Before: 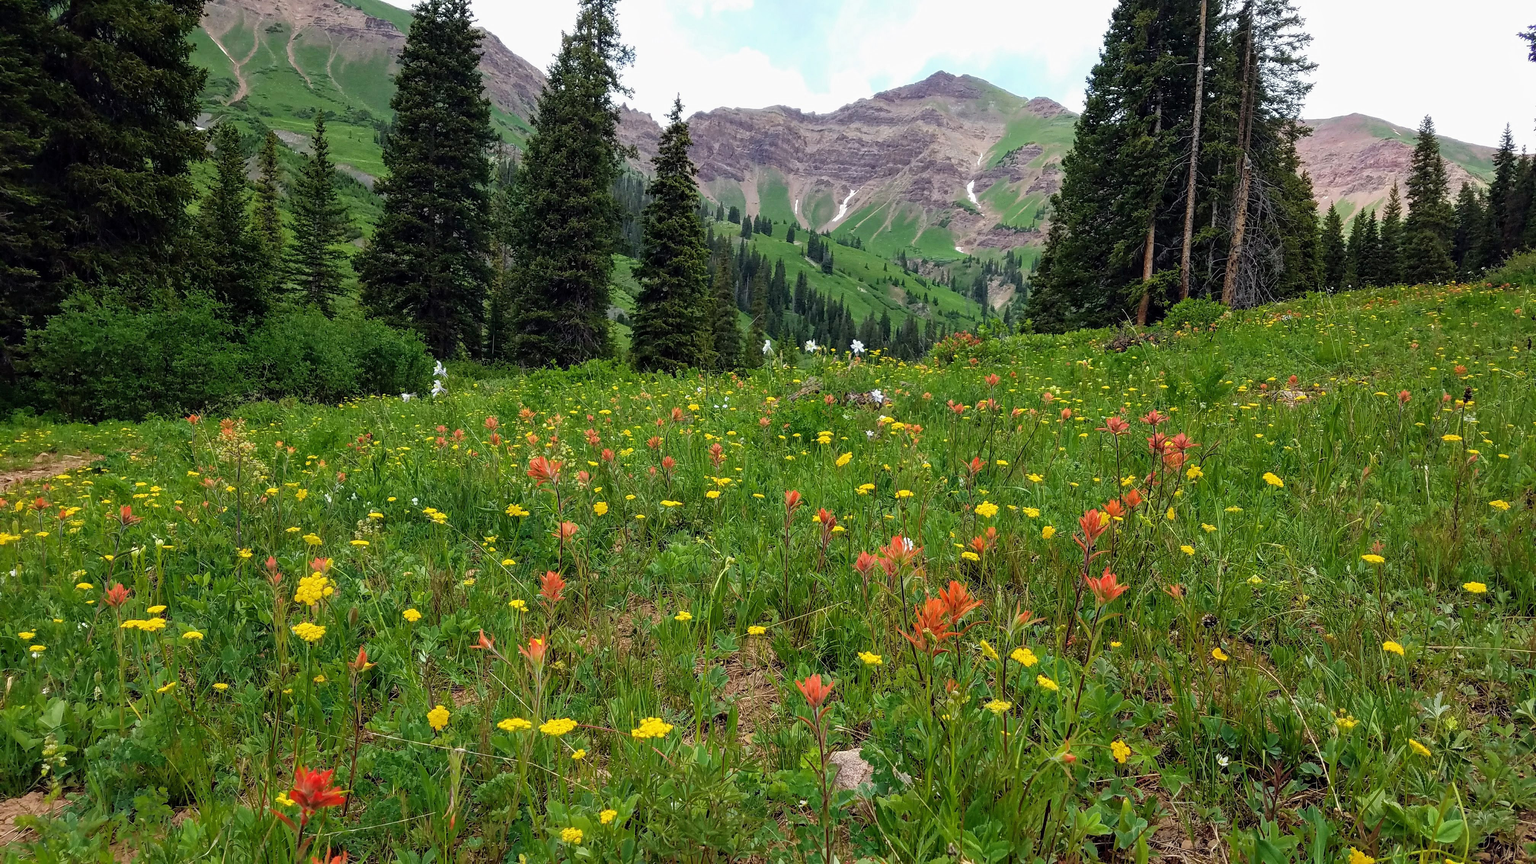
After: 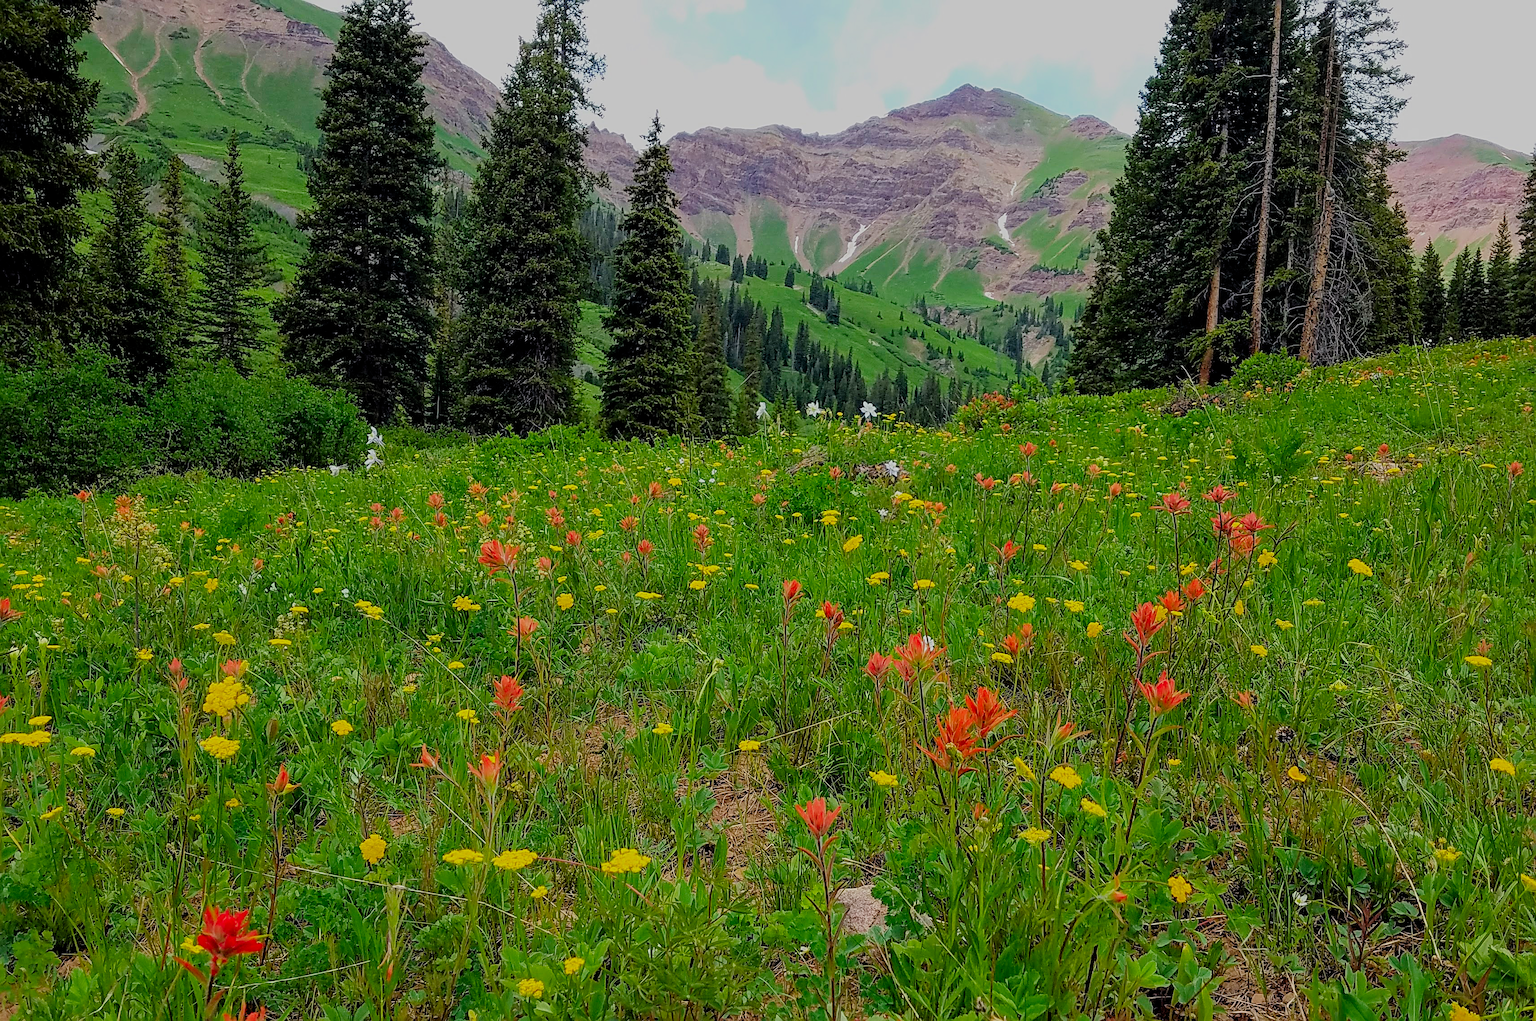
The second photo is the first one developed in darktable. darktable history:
contrast brightness saturation: brightness -0.018, saturation 0.366
filmic rgb: black relative exposure -8.79 EV, white relative exposure 4.98 EV, target black luminance 0%, hardness 3.77, latitude 66.43%, contrast 0.815, highlights saturation mix 11.2%, shadows ↔ highlights balance 20.2%
crop: left 8.028%, right 7.387%
sharpen: radius 2.542, amount 0.633
